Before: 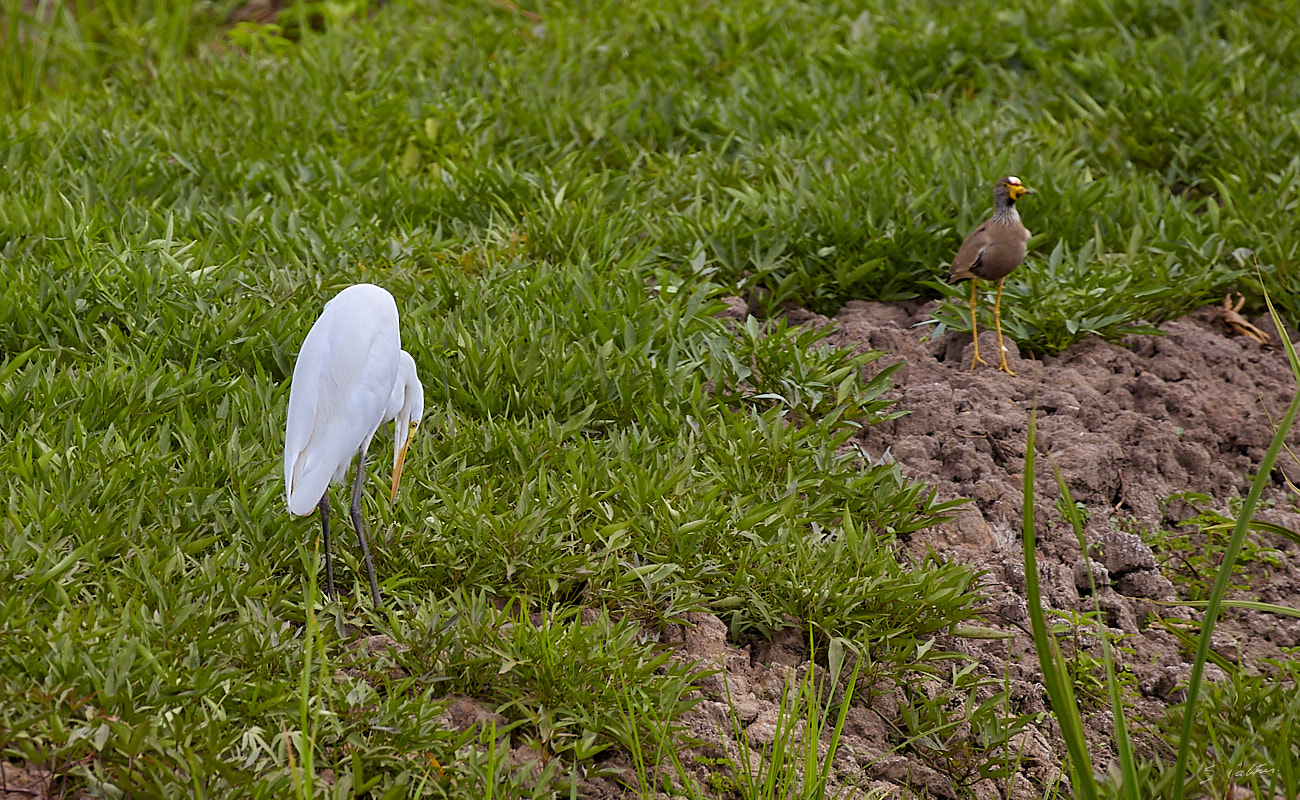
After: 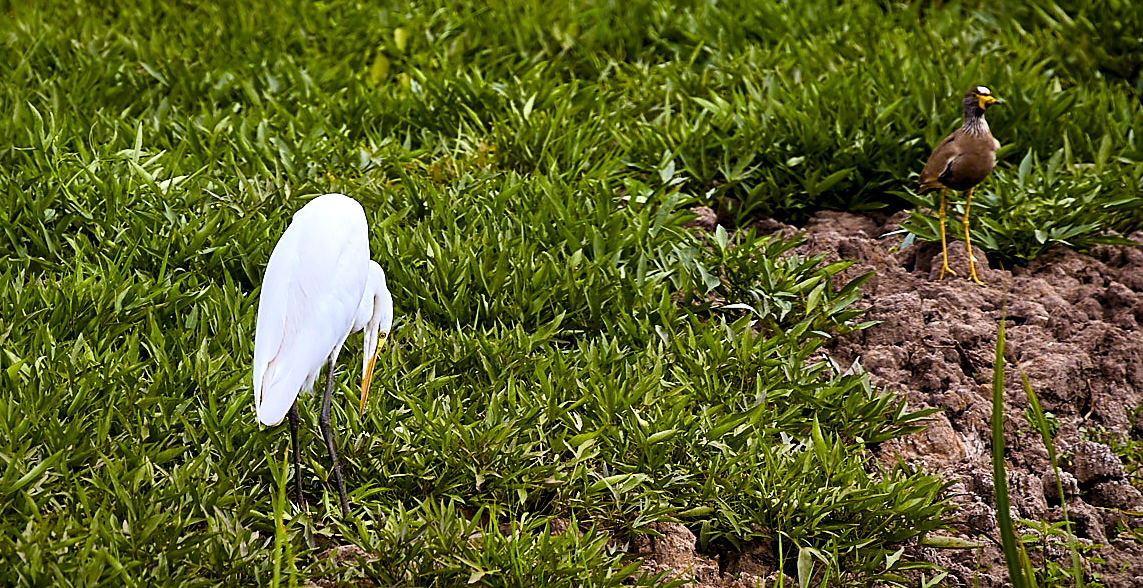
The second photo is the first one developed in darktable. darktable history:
color balance rgb: shadows lift › luminance -9.41%, highlights gain › luminance 17.6%, global offset › luminance -1.45%, perceptual saturation grading › highlights -17.77%, perceptual saturation grading › mid-tones 33.1%, perceptual saturation grading › shadows 50.52%, global vibrance 24.22%
exposure: exposure 0.258 EV, compensate highlight preservation false
crop and rotate: left 2.425%, top 11.305%, right 9.6%, bottom 15.08%
vignetting: fall-off start 80.87%, fall-off radius 61.59%, brightness -0.384, saturation 0.007, center (0, 0.007), automatic ratio true, width/height ratio 1.418
tone curve: curves: ch0 [(0, 0) (0.042, 0.01) (0.223, 0.123) (0.59, 0.574) (0.802, 0.868) (1, 1)], color space Lab, linked channels, preserve colors none
sharpen: amount 0.2
